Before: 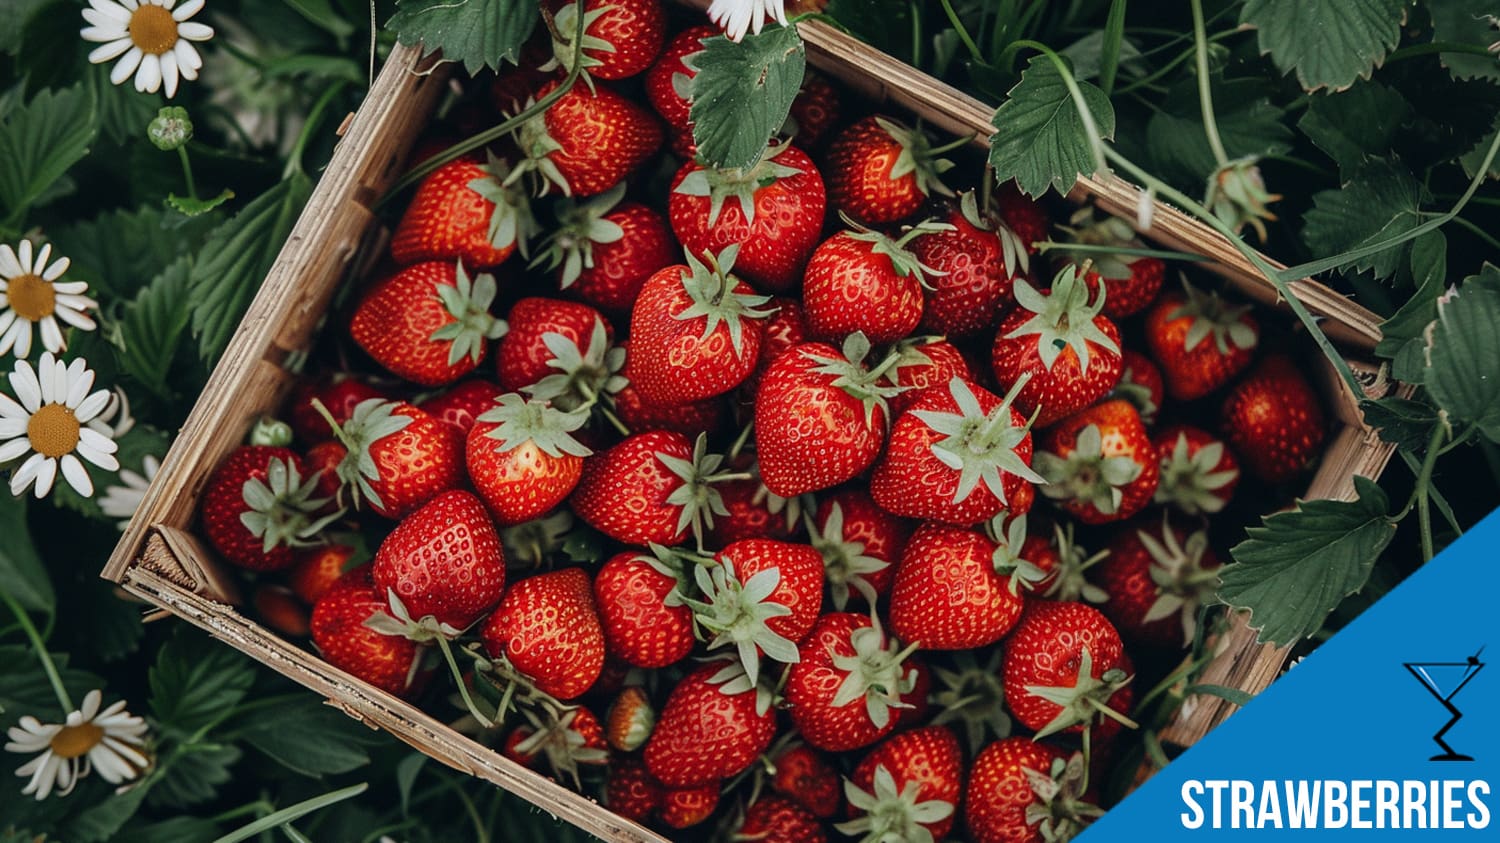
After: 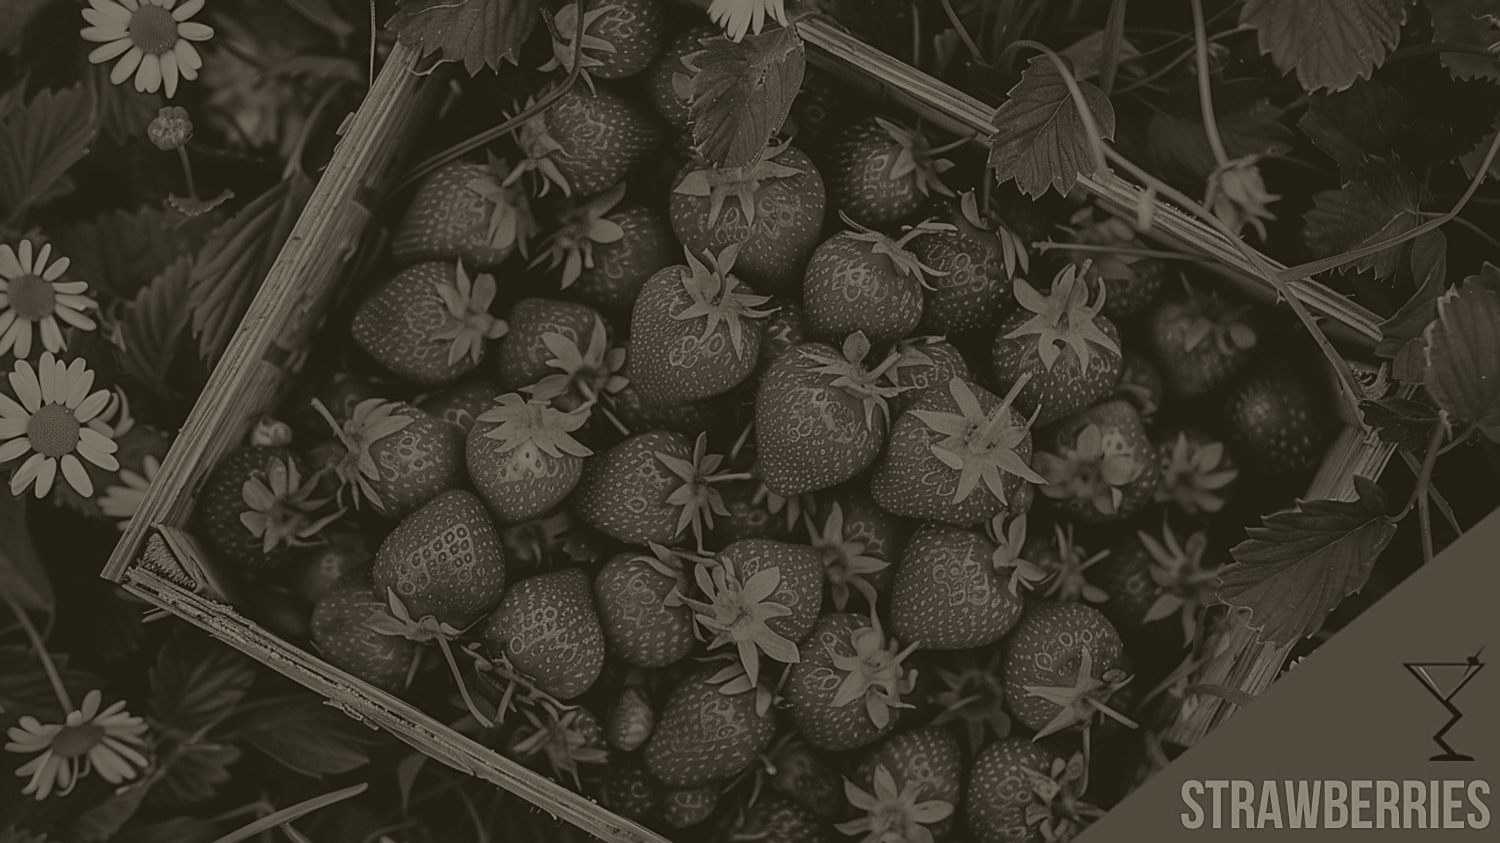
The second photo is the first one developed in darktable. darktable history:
colorize: hue 41.44°, saturation 22%, source mix 60%, lightness 10.61%
sharpen: on, module defaults
exposure: exposure -1 EV, compensate highlight preservation false
